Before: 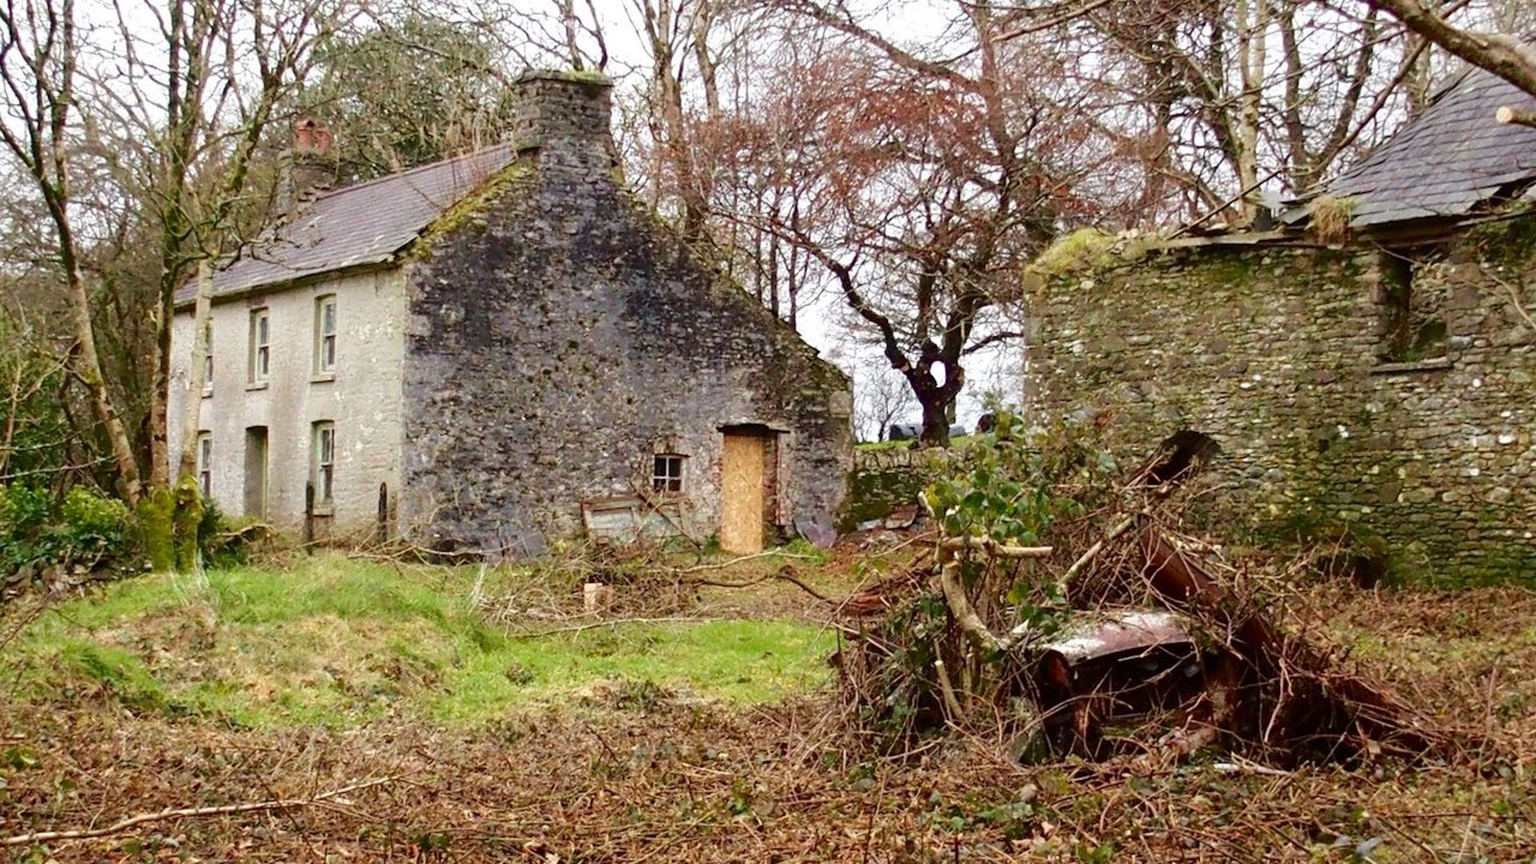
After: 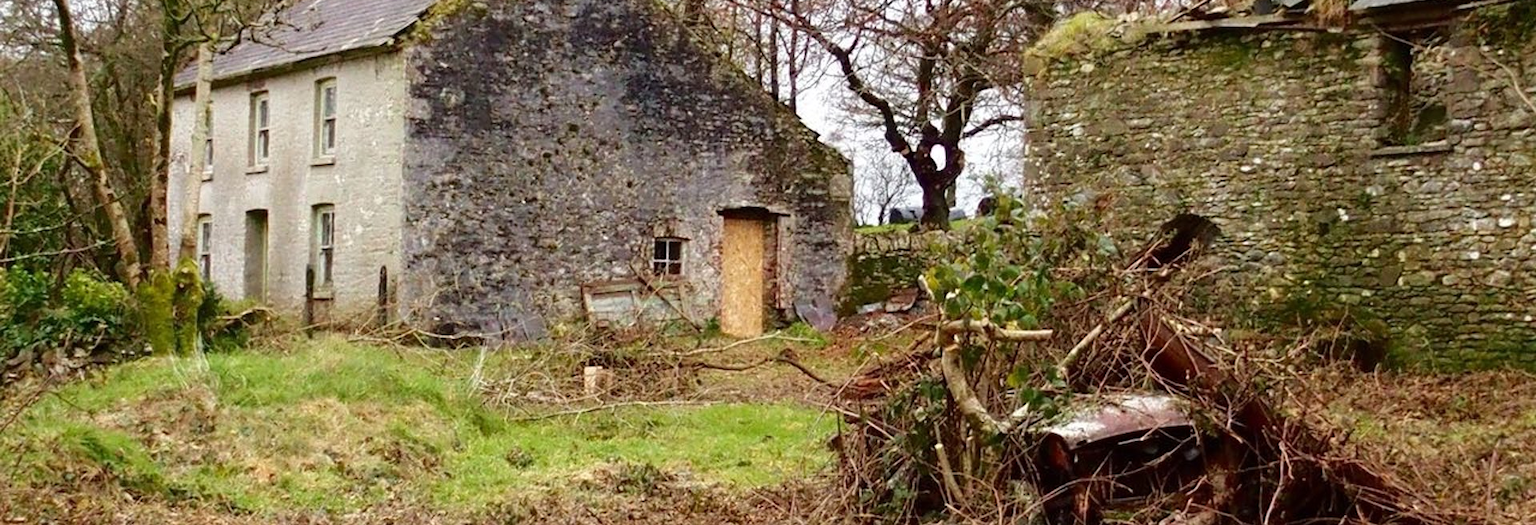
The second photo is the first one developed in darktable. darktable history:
crop and rotate: top 25.137%, bottom 13.952%
